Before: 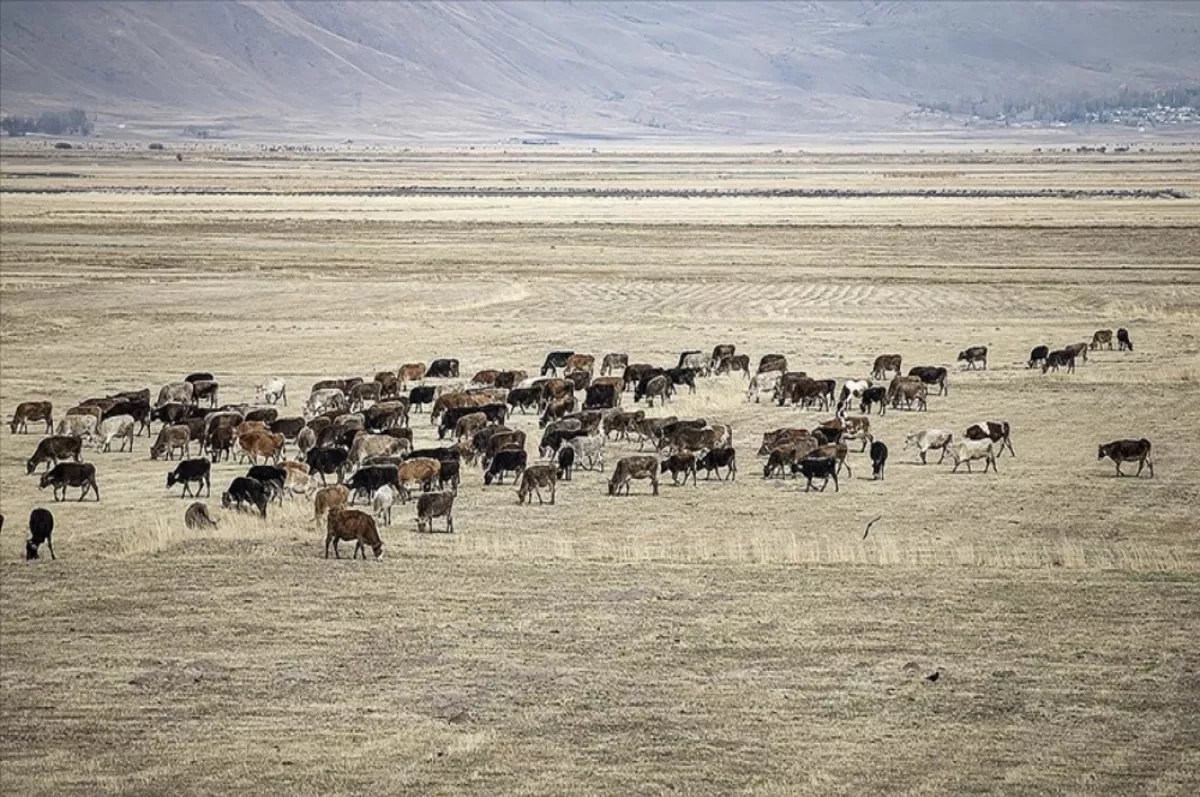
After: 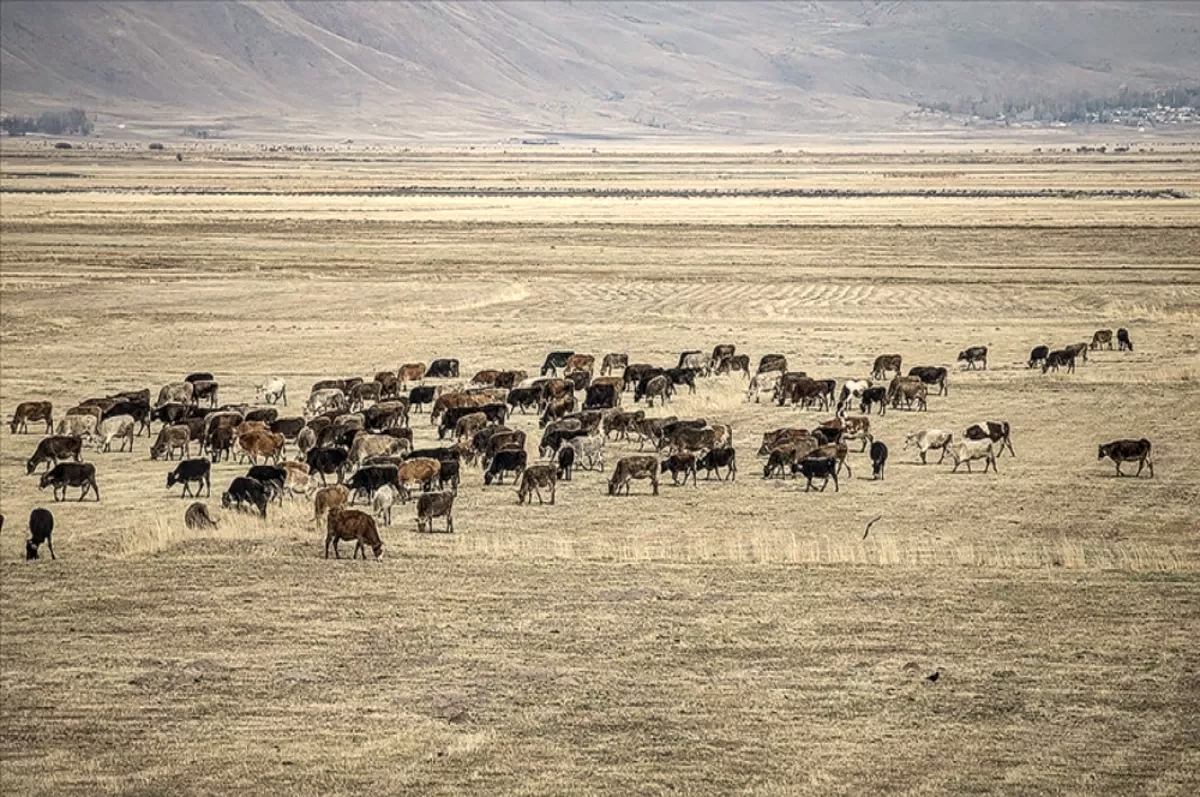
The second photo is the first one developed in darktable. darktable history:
white balance: red 1.045, blue 0.932
local contrast: on, module defaults
